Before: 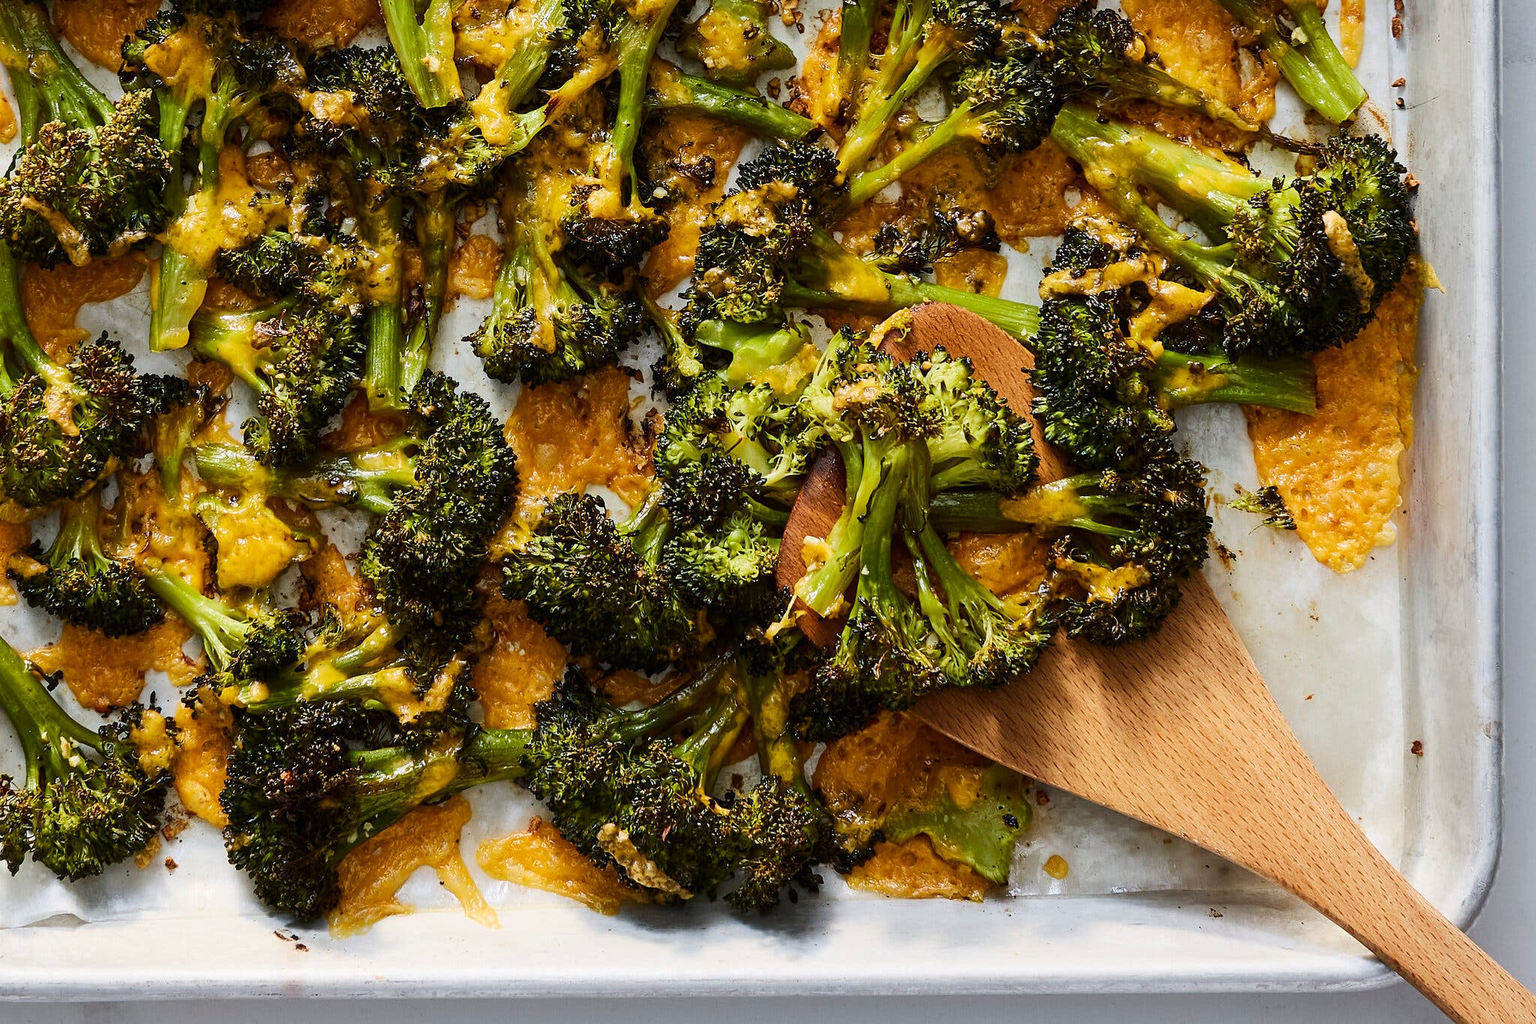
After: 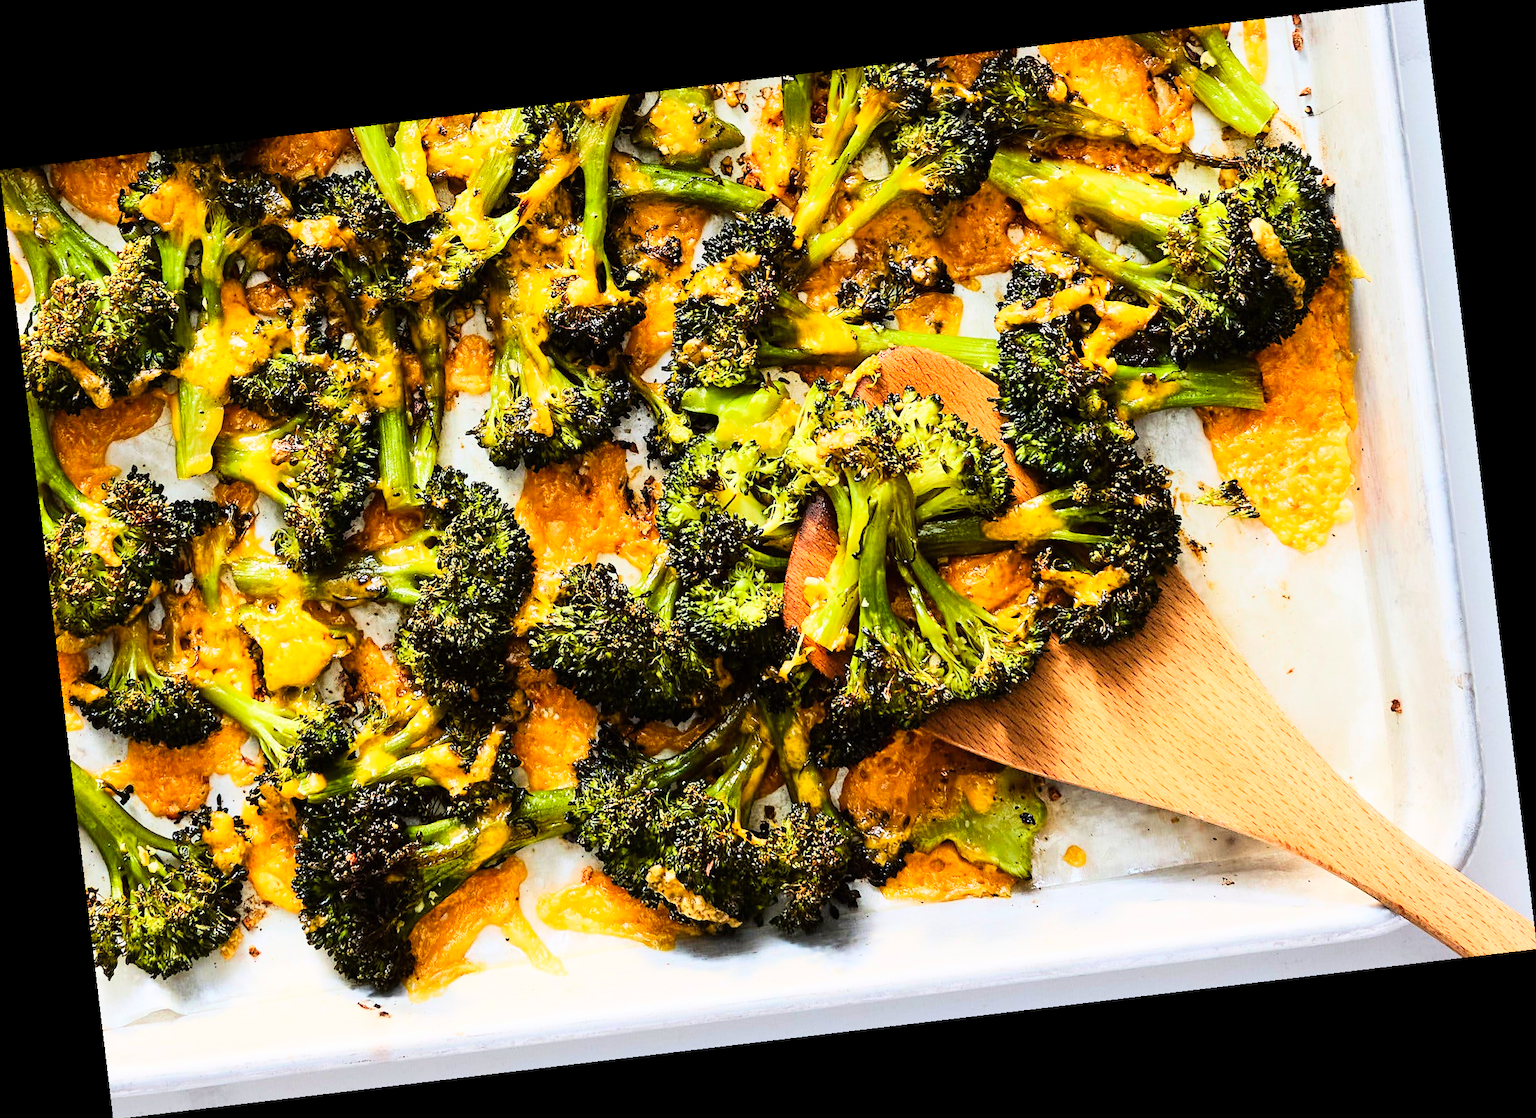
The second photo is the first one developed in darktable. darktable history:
rotate and perspective: rotation -6.83°, automatic cropping off
tone curve: curves: ch0 [(0, 0) (0.084, 0.074) (0.2, 0.297) (0.363, 0.591) (0.495, 0.765) (0.68, 0.901) (0.851, 0.967) (1, 1)], color space Lab, linked channels, preserve colors none
